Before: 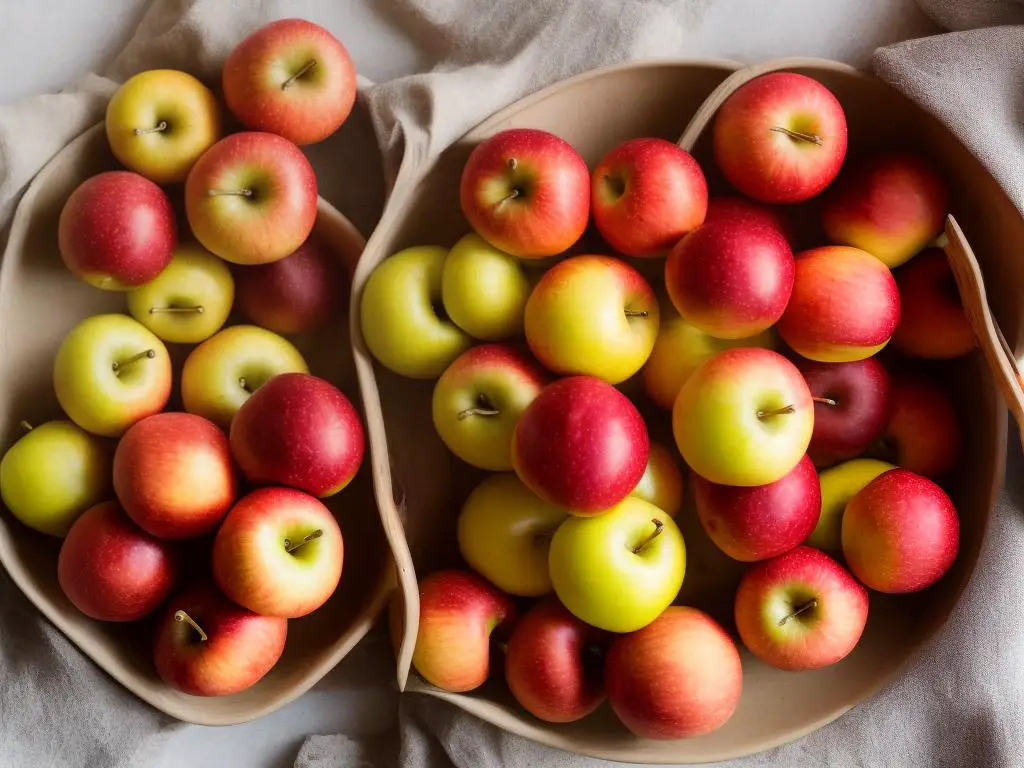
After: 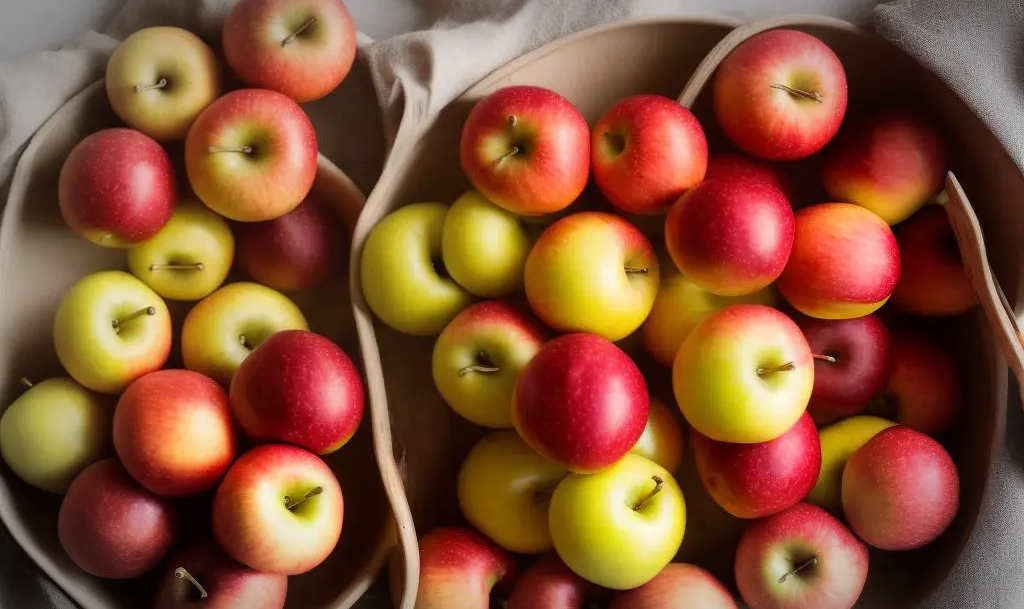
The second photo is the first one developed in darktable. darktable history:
crop and rotate: top 5.667%, bottom 14.937%
vignetting: automatic ratio true
